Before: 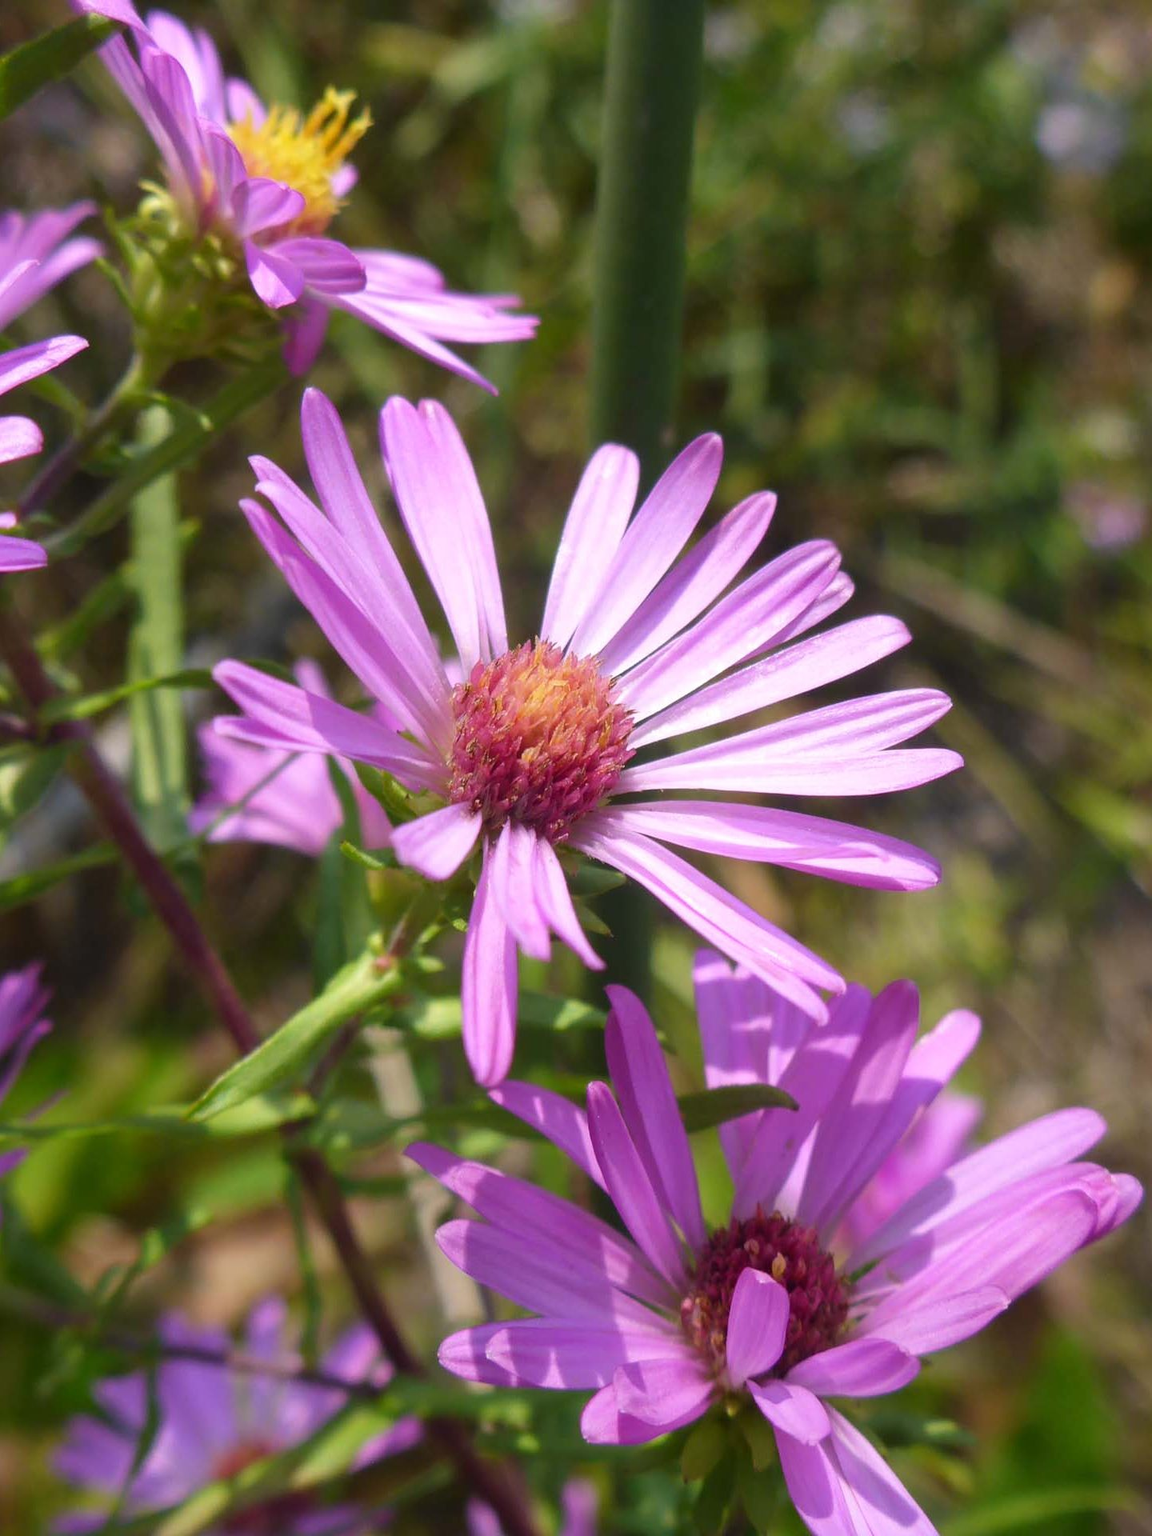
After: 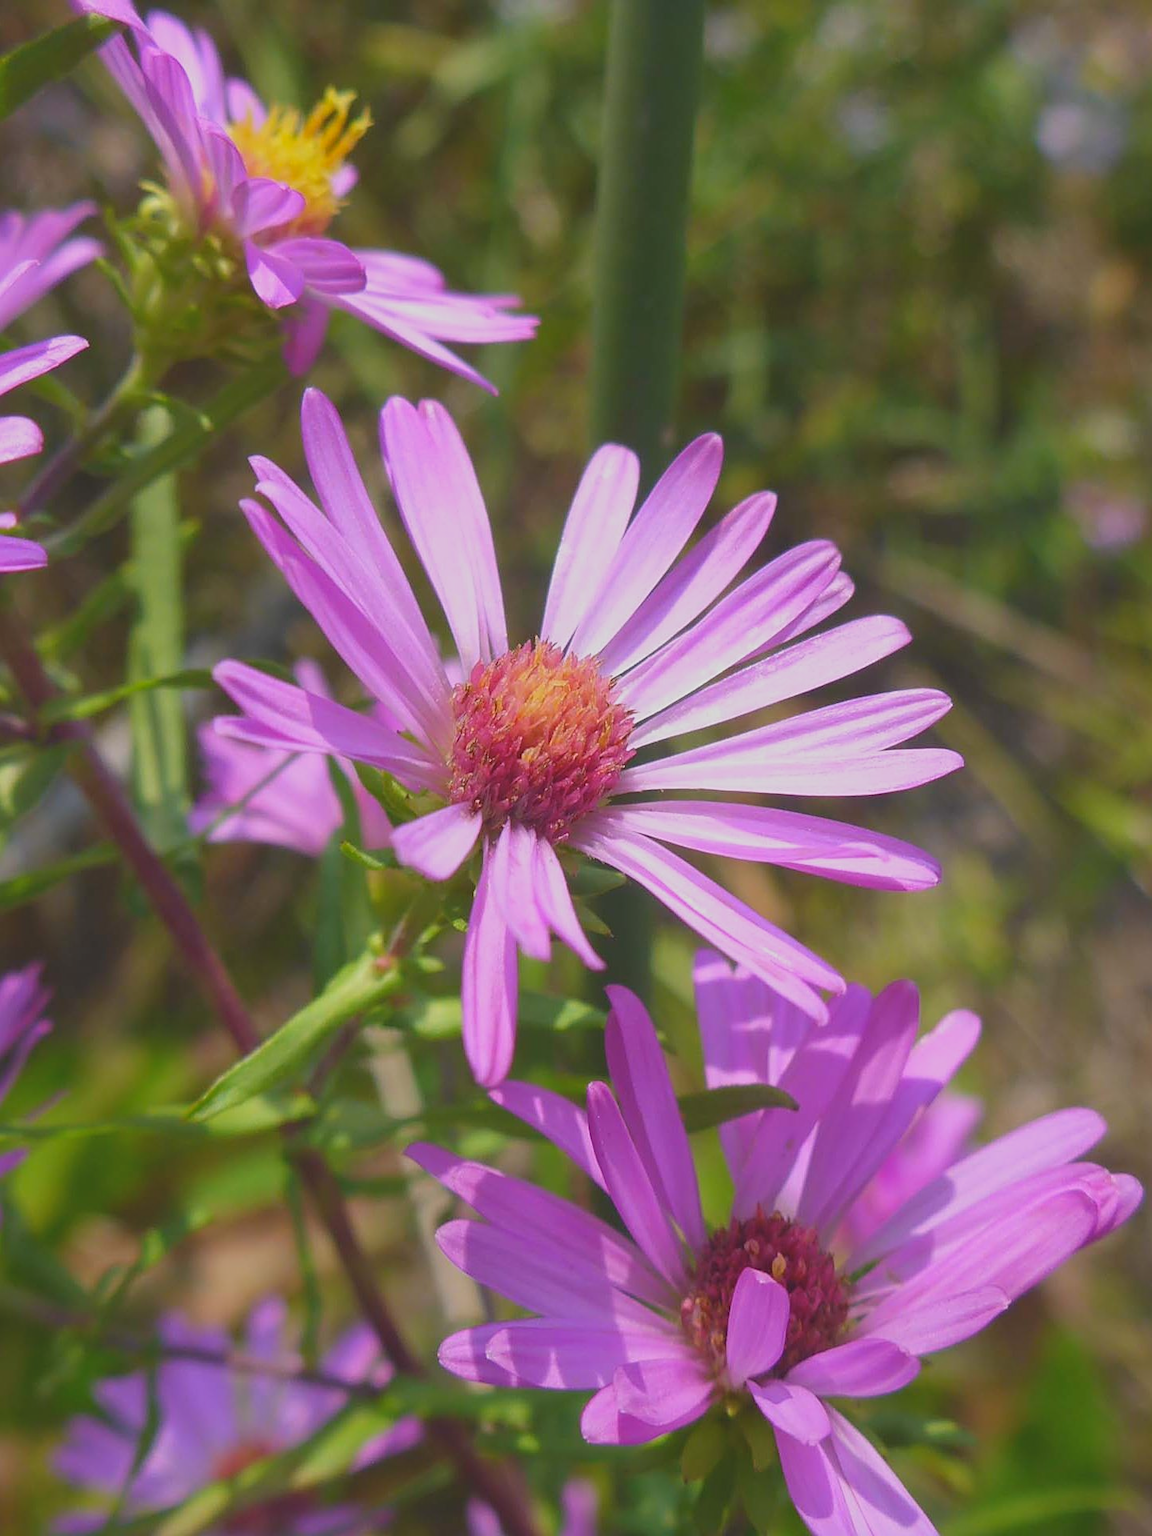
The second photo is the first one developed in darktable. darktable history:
sharpen: on, module defaults
contrast brightness saturation: contrast -0.28
